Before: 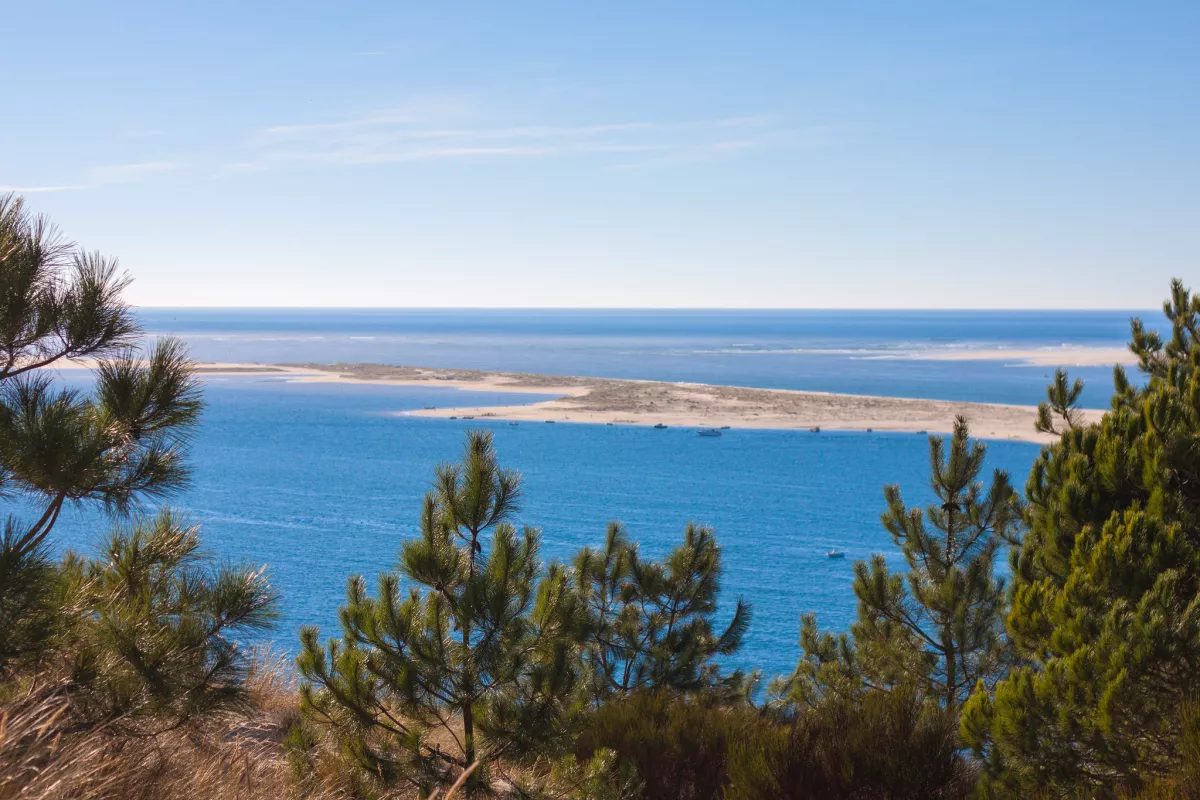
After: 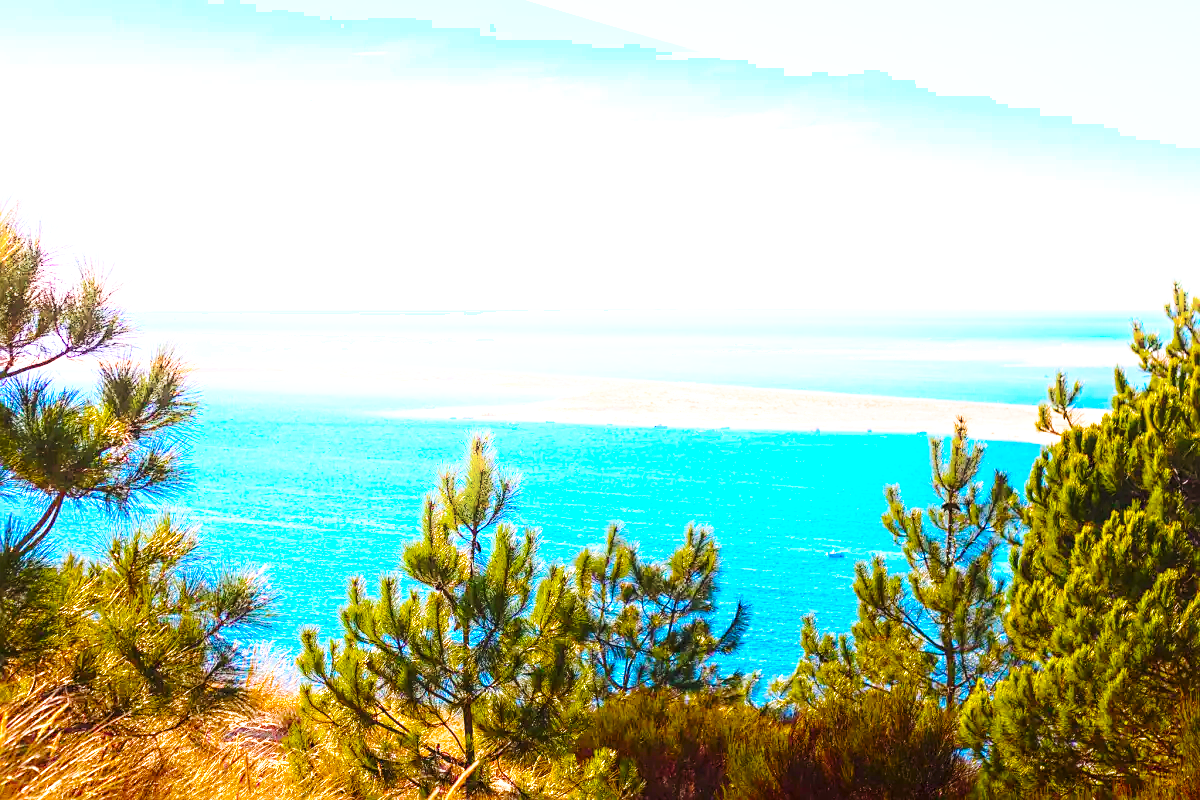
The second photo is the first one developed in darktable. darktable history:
local contrast: on, module defaults
sharpen: on, module defaults
color balance rgb: linear chroma grading › shadows 10%, linear chroma grading › highlights 10%, linear chroma grading › global chroma 15%, linear chroma grading › mid-tones 15%, perceptual saturation grading › global saturation 40%, perceptual saturation grading › highlights -25%, perceptual saturation grading › mid-tones 35%, perceptual saturation grading › shadows 35%, perceptual brilliance grading › global brilliance 11.29%, global vibrance 11.29%
base curve: curves: ch0 [(0, 0) (0.028, 0.03) (0.121, 0.232) (0.46, 0.748) (0.859, 0.968) (1, 1)], preserve colors none
exposure: exposure 0.6 EV, compensate highlight preservation false
shadows and highlights: shadows -54.3, highlights 86.09, soften with gaussian
